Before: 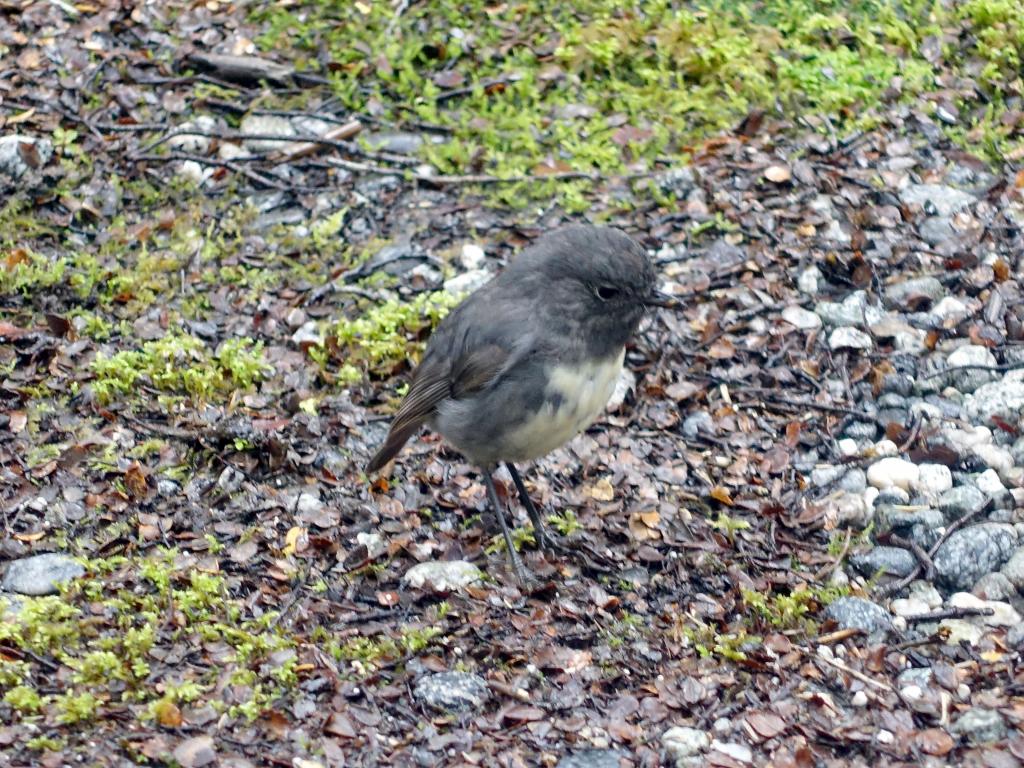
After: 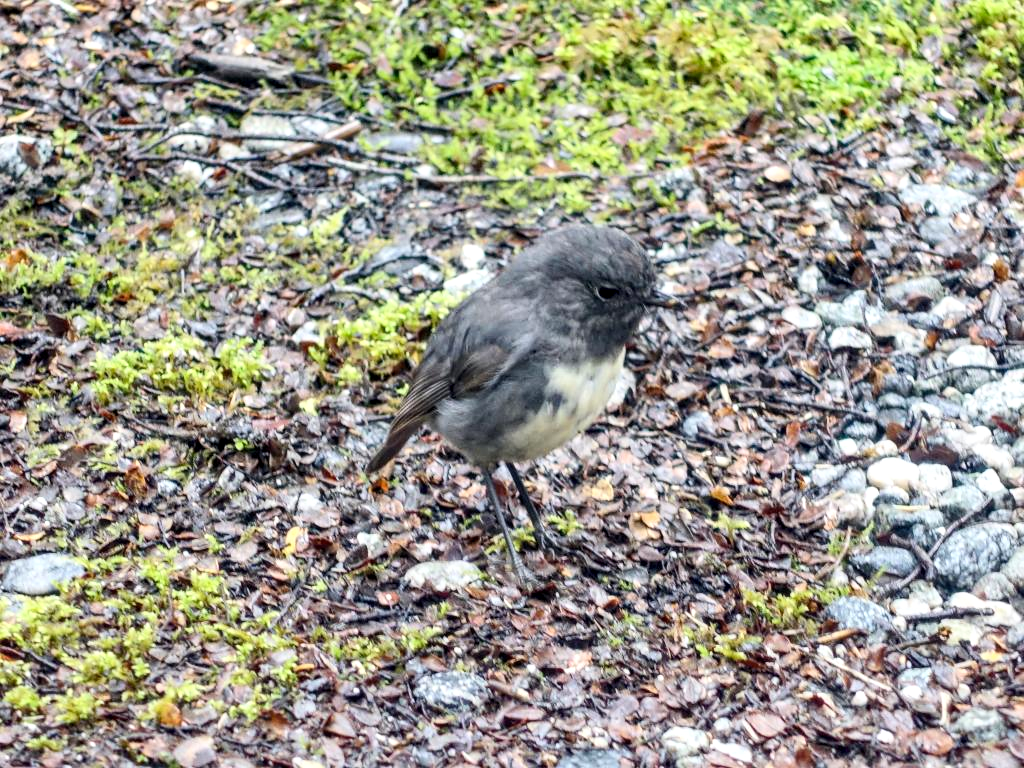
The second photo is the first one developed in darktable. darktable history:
contrast brightness saturation: contrast 0.2, brightness 0.15, saturation 0.14
local contrast: detail 130%
